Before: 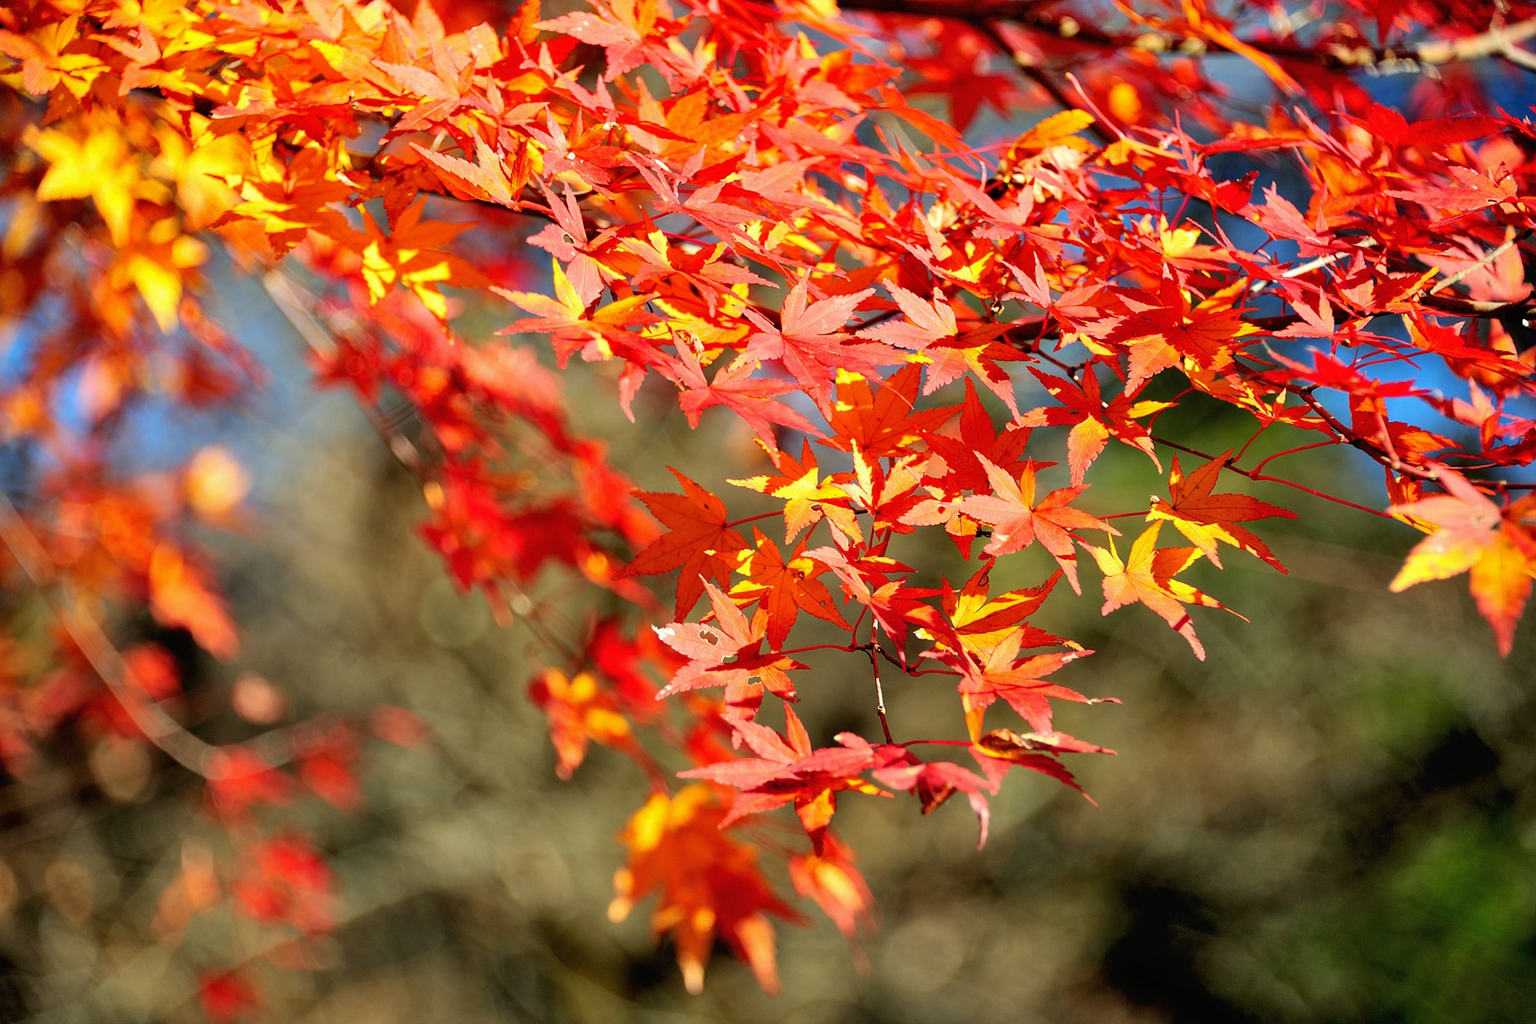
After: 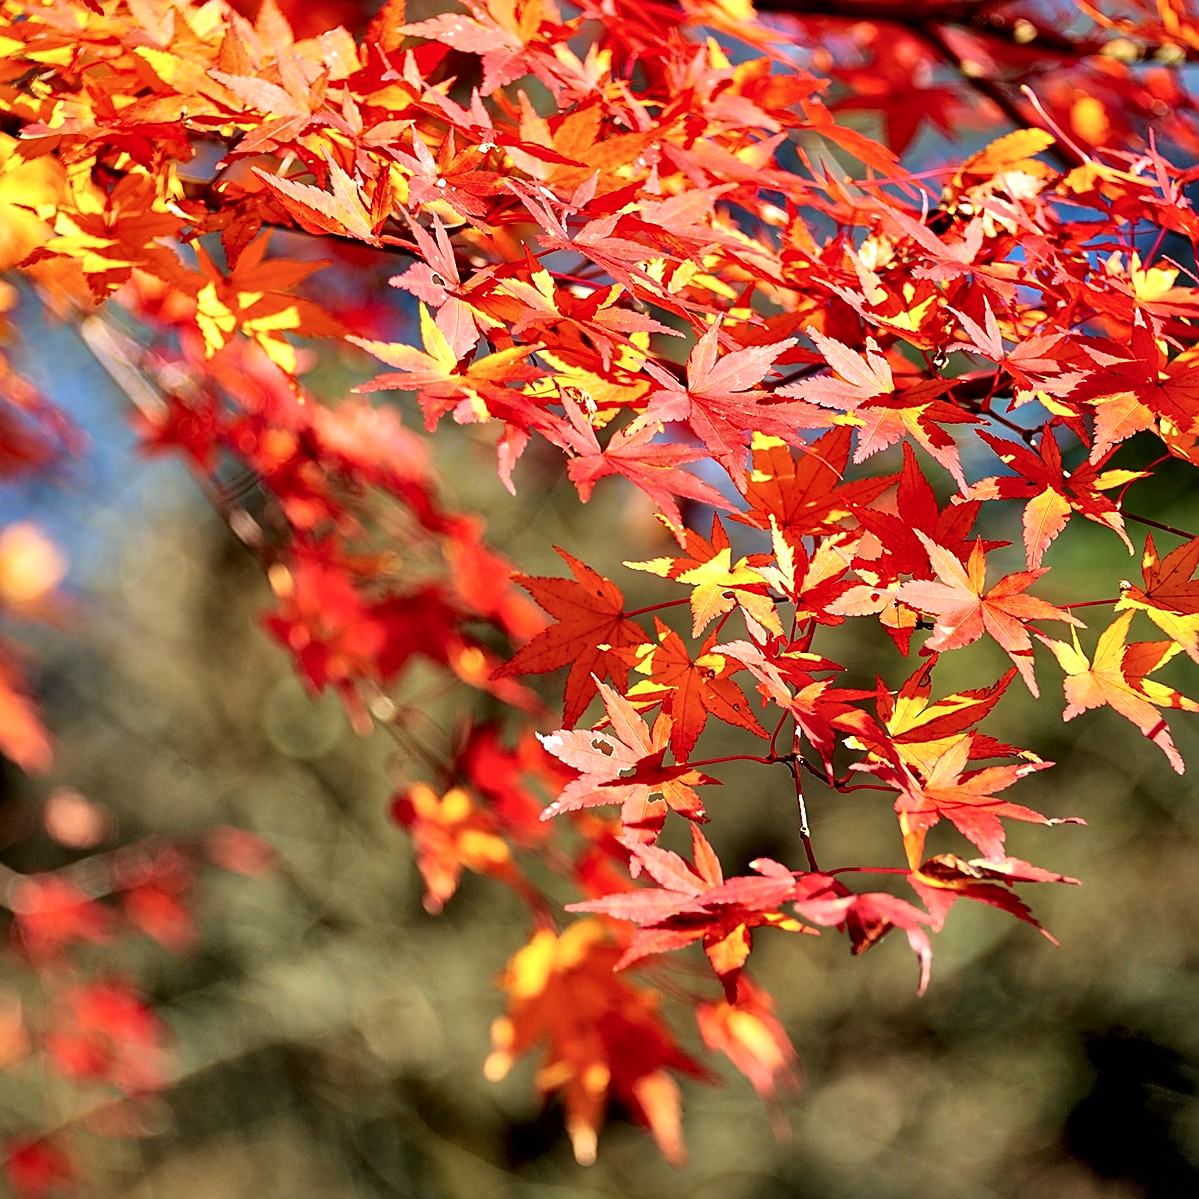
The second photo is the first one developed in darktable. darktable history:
color calibration: illuminant as shot in camera, x 0.358, y 0.373, temperature 4628.91 K
sharpen: on, module defaults
velvia: on, module defaults
crop and rotate: left 12.673%, right 20.66%
local contrast: mode bilateral grid, contrast 25, coarseness 60, detail 151%, midtone range 0.2
